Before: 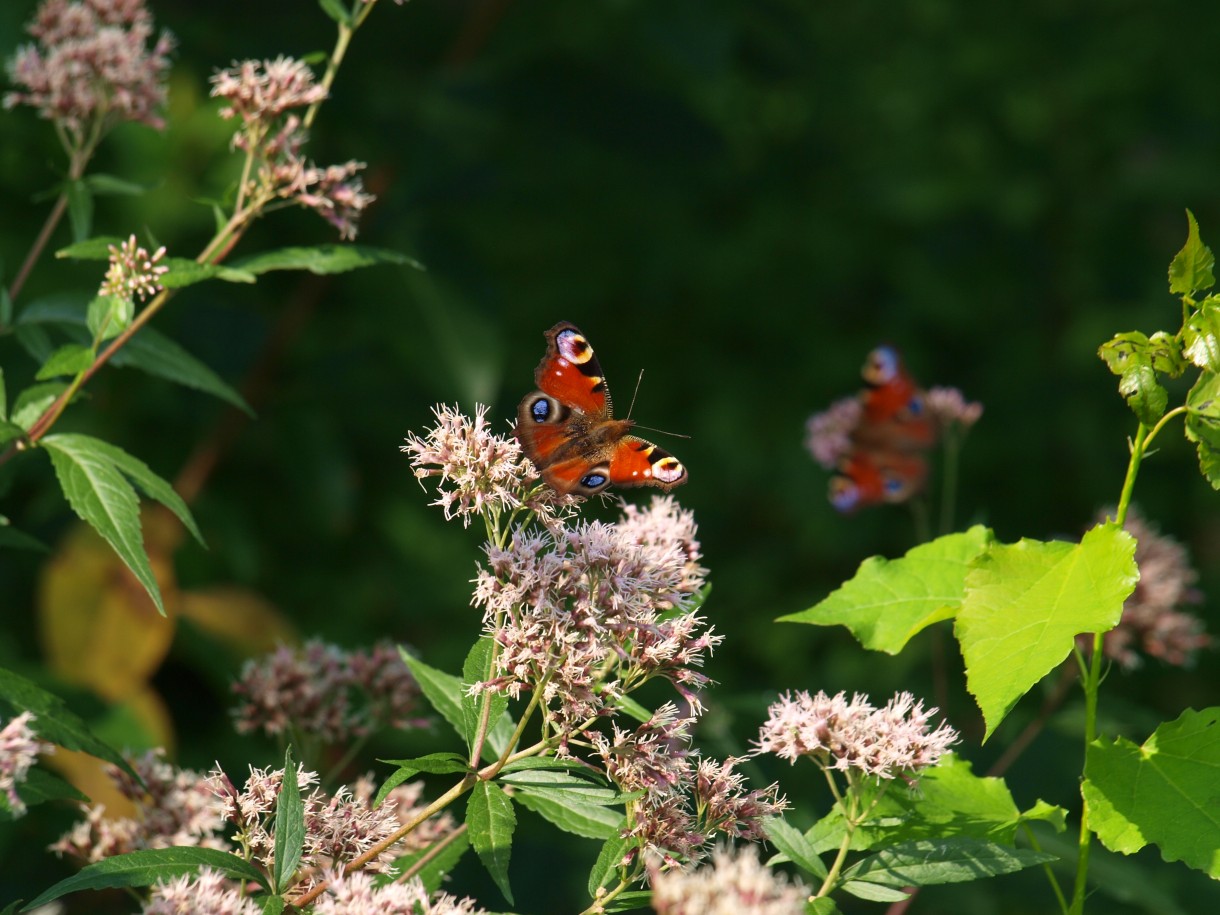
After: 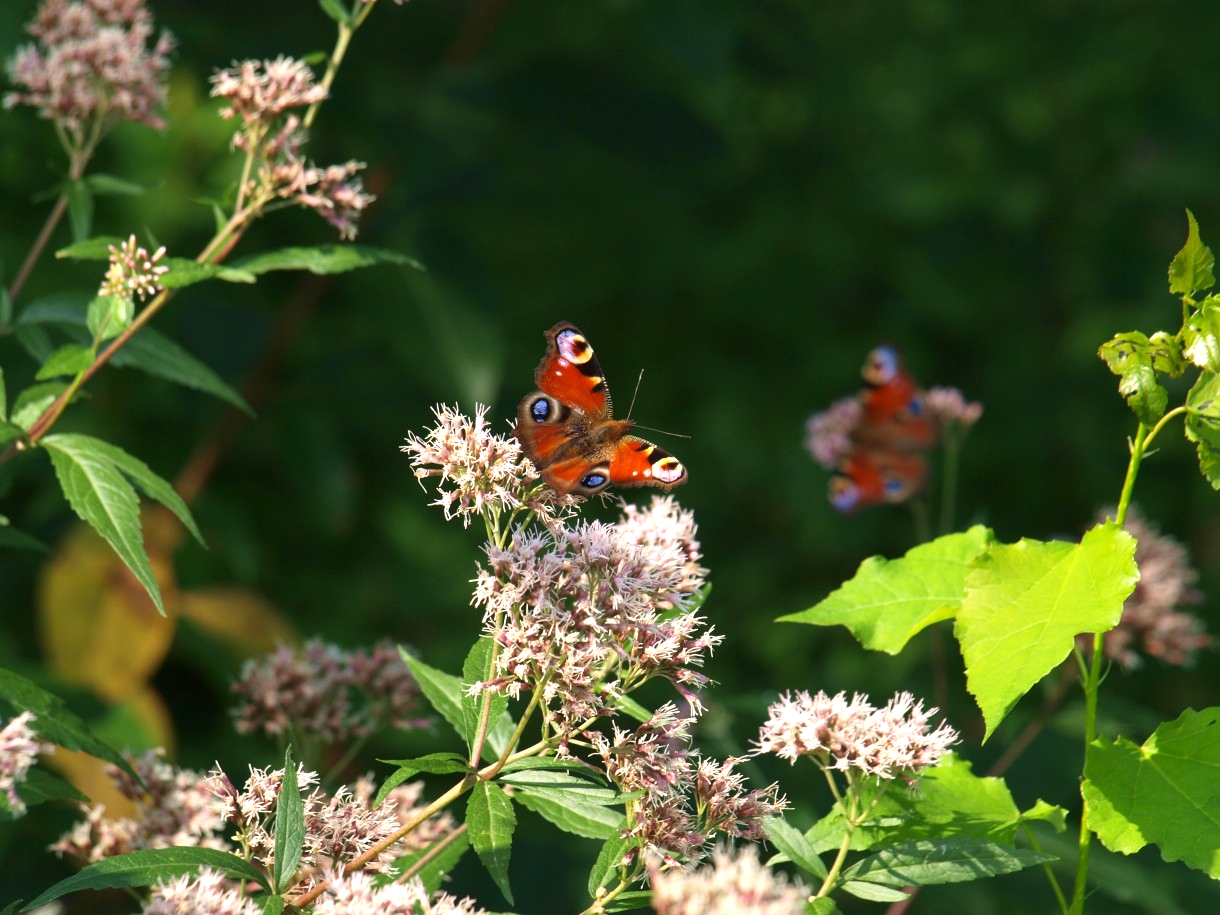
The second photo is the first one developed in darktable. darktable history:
tone equalizer: on, module defaults
exposure: exposure 0.405 EV, compensate highlight preservation false
